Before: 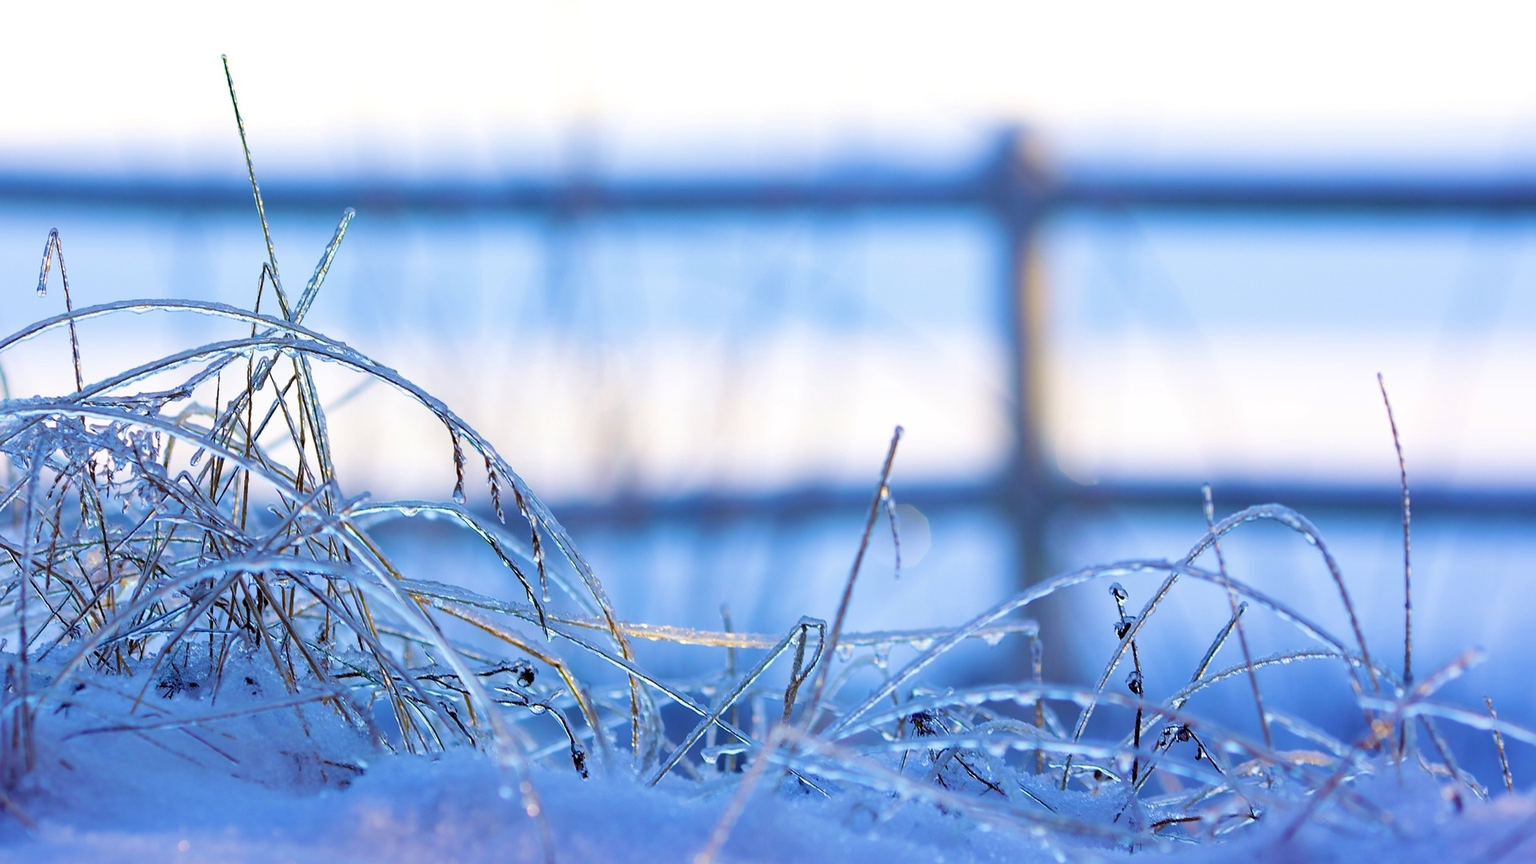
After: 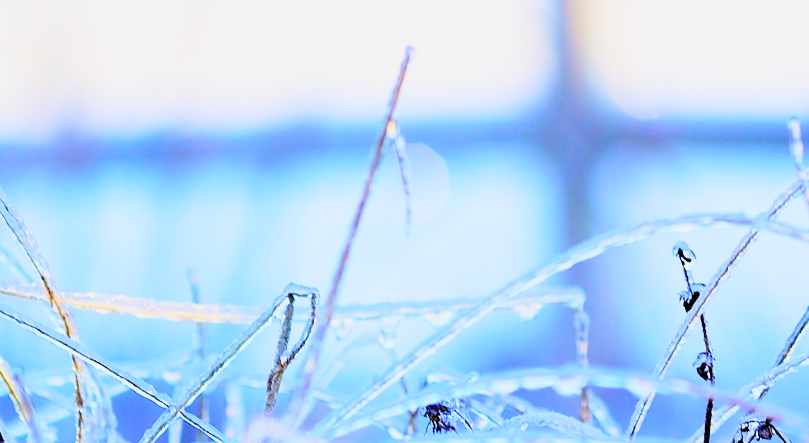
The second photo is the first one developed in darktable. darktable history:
contrast brightness saturation: contrast 0.1, brightness 0.3, saturation 0.14
sigmoid: skew -0.2, preserve hue 0%, red attenuation 0.1, red rotation 0.035, green attenuation 0.1, green rotation -0.017, blue attenuation 0.15, blue rotation -0.052, base primaries Rec2020
bloom: size 3%, threshold 100%, strength 0%
tone curve: curves: ch0 [(0, 0) (0.004, 0.001) (0.133, 0.16) (0.325, 0.399) (0.475, 0.588) (0.832, 0.903) (1, 1)], color space Lab, linked channels, preserve colors none
crop: left 37.221%, top 45.169%, right 20.63%, bottom 13.777%
